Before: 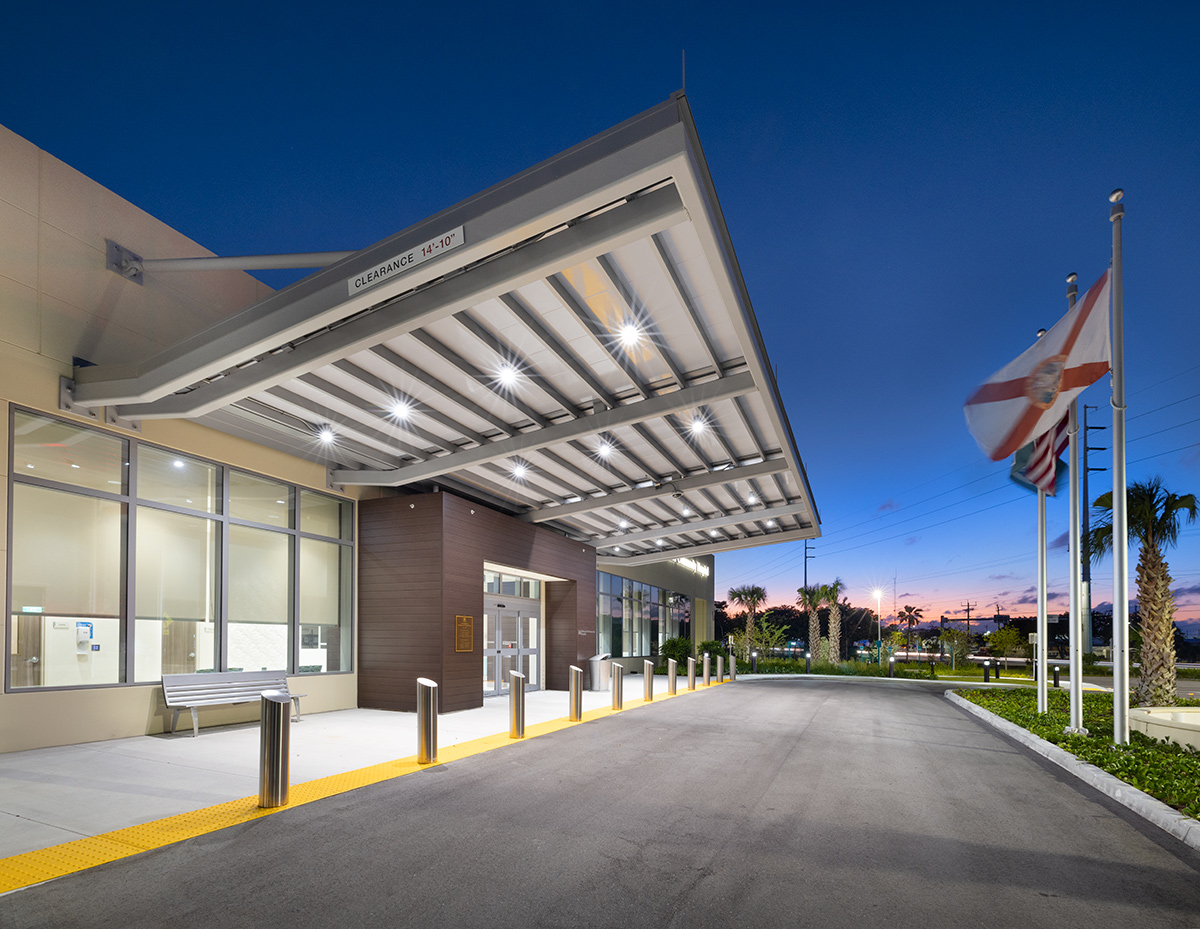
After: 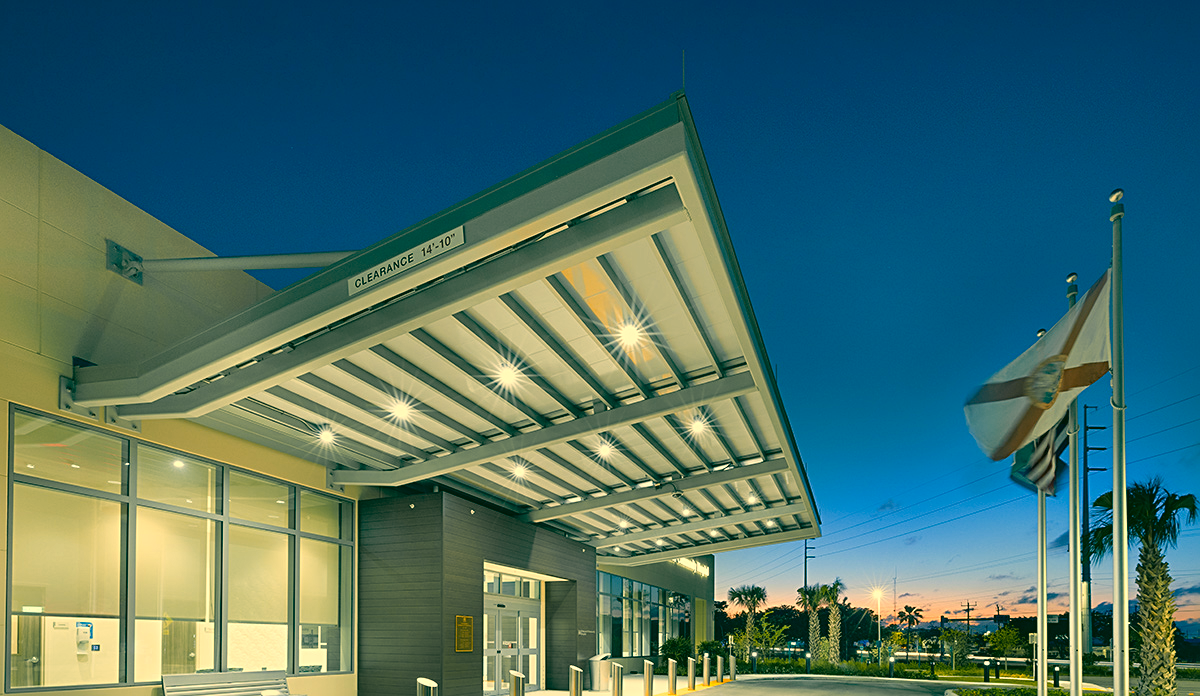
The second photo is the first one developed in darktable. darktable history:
crop: bottom 24.967%
sharpen: radius 2.167, amount 0.381, threshold 0
color correction: highlights a* 1.83, highlights b* 34.02, shadows a* -36.68, shadows b* -5.48
color zones: curves: ch1 [(0.309, 0.524) (0.41, 0.329) (0.508, 0.509)]; ch2 [(0.25, 0.457) (0.75, 0.5)]
